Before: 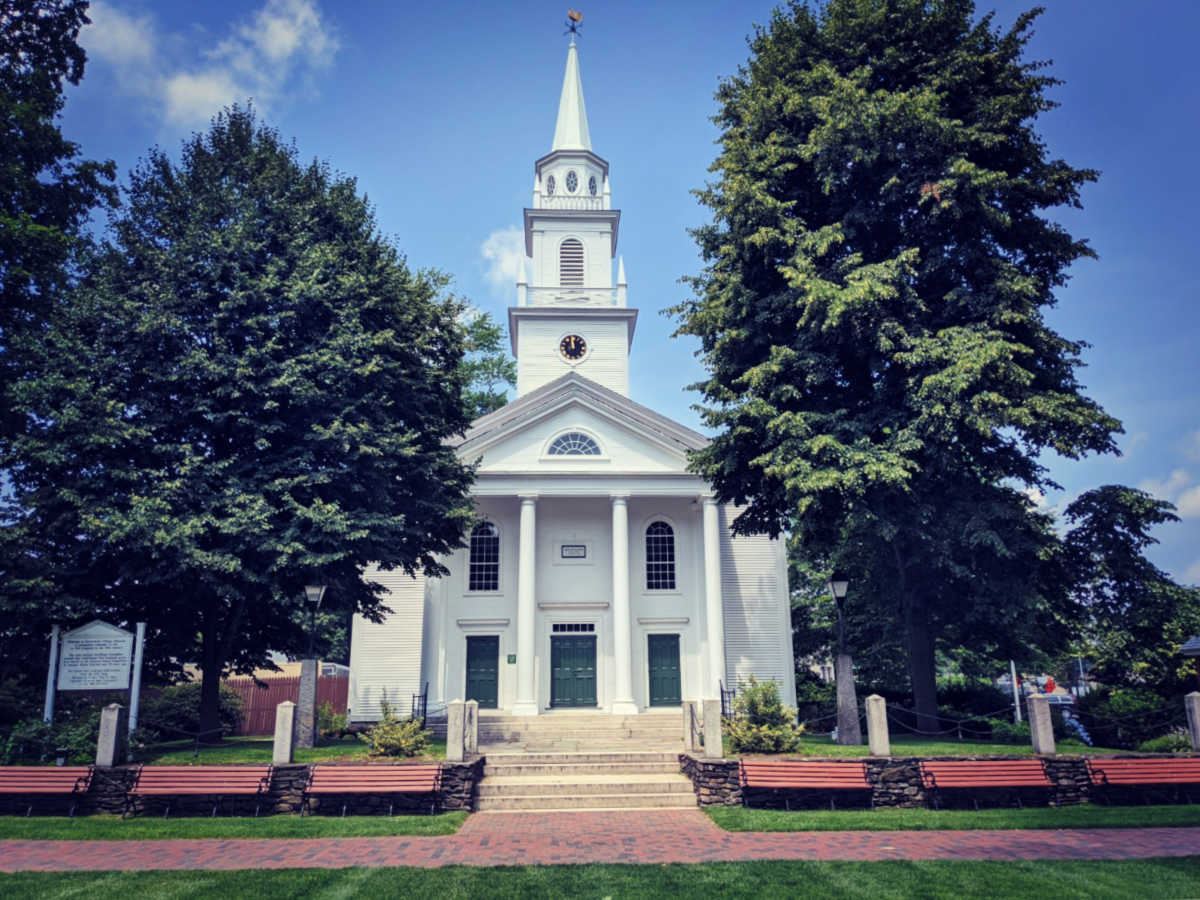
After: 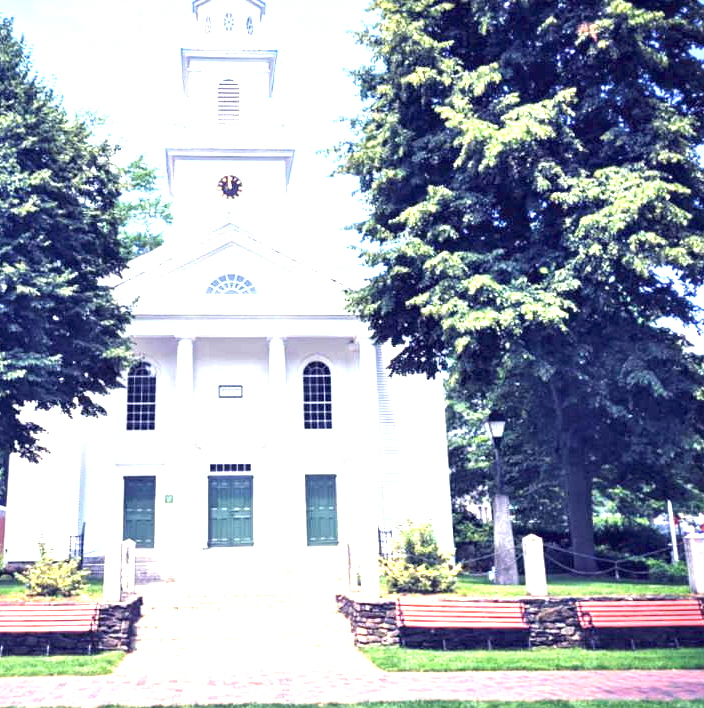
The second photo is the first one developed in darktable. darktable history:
crop and rotate: left 28.637%, top 17.854%, right 12.672%, bottom 3.479%
exposure: black level correction 0, exposure 2.157 EV, compensate highlight preservation false
